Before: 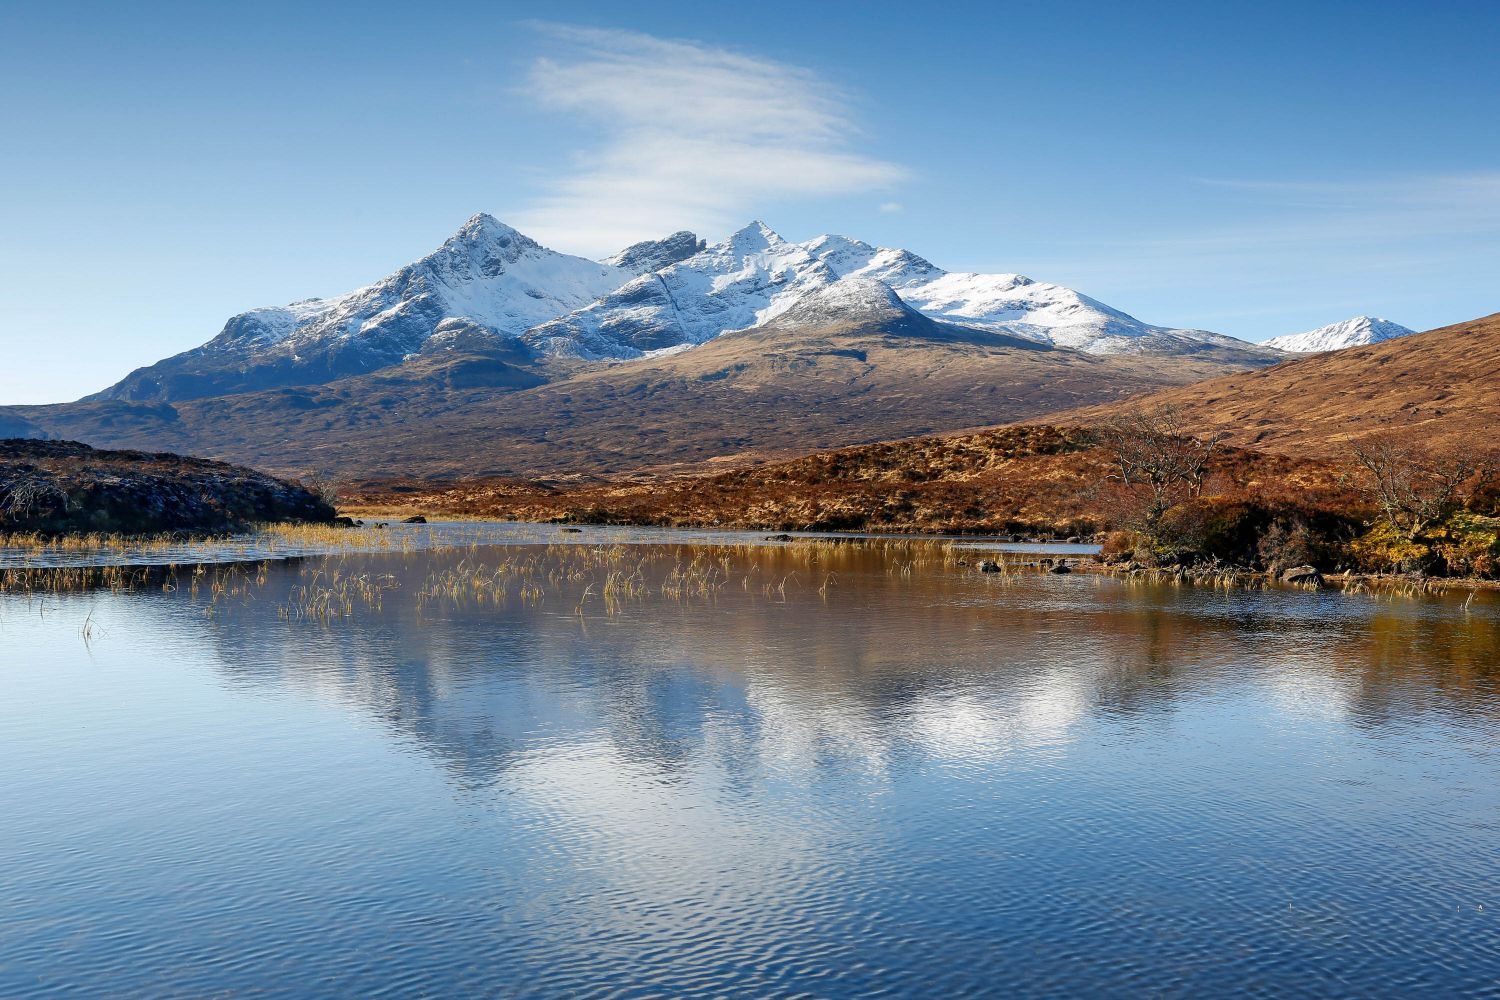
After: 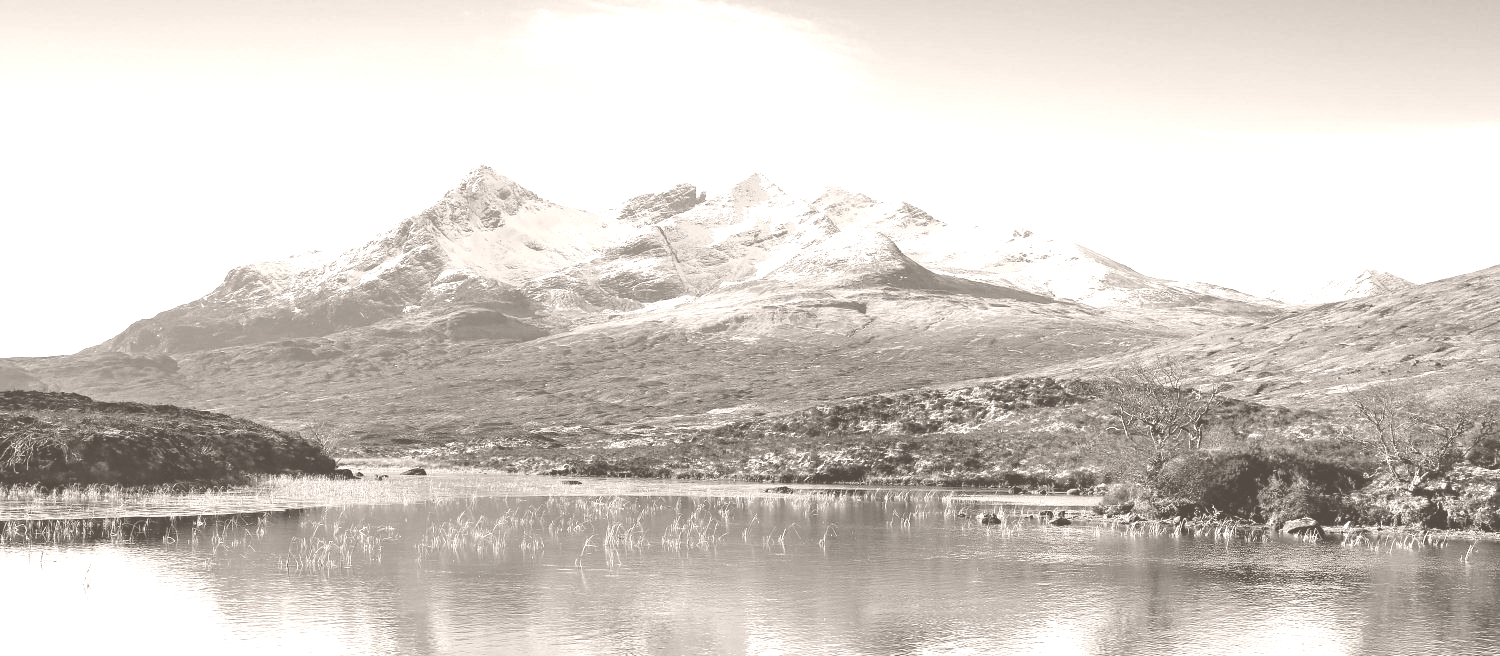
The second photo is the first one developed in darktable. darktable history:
crop and rotate: top 4.848%, bottom 29.503%
colorize: hue 34.49°, saturation 35.33%, source mix 100%, lightness 55%, version 1
color correction: highlights a* -39.68, highlights b* -40, shadows a* -40, shadows b* -40, saturation -3
